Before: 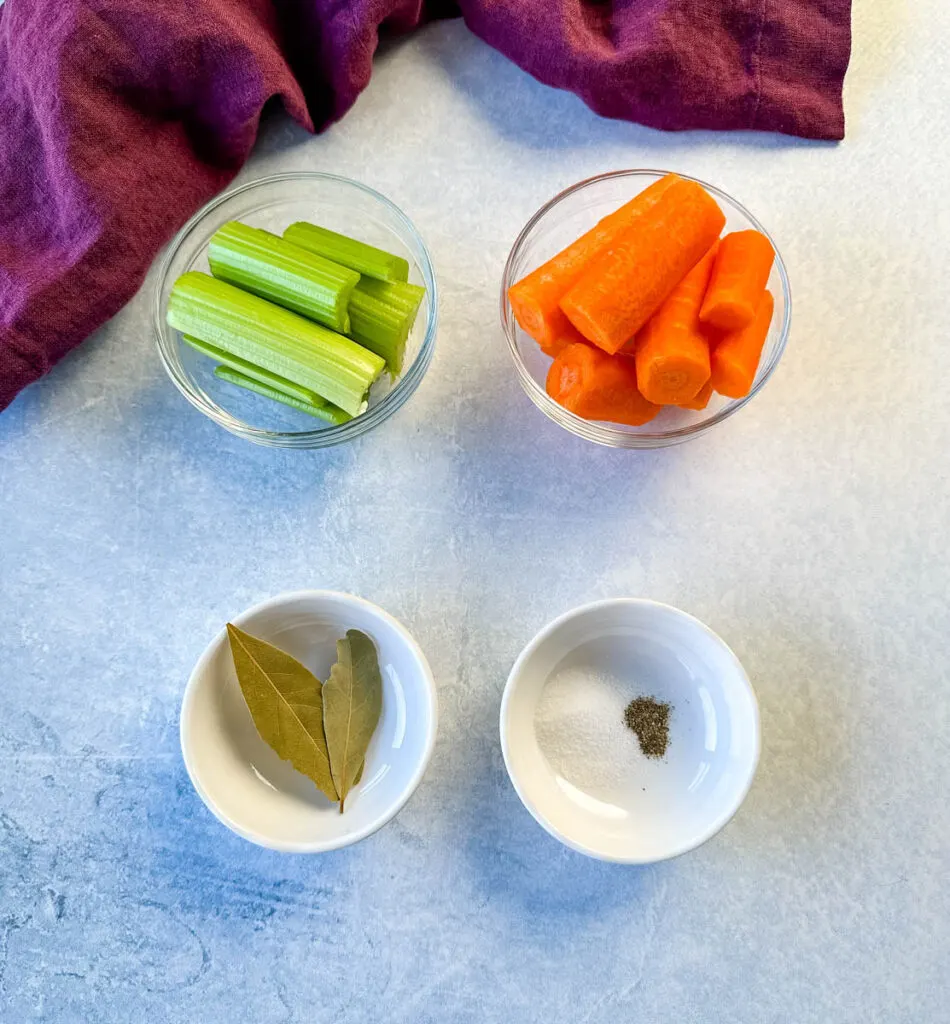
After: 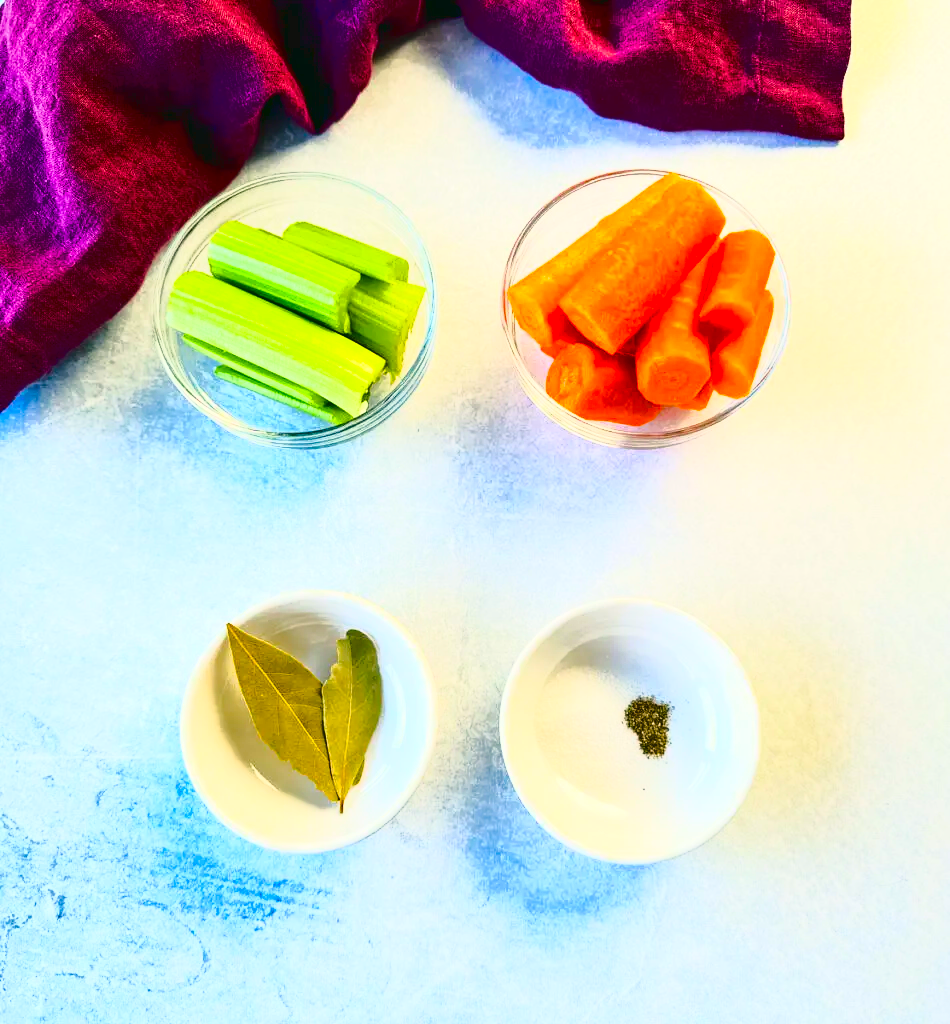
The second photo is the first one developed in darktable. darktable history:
contrast brightness saturation: contrast 0.23, brightness 0.102, saturation 0.295
color balance rgb: shadows lift › luminance -9.269%, linear chroma grading › global chroma 8.07%, perceptual saturation grading › global saturation 46.21%, perceptual saturation grading › highlights -50.51%, perceptual saturation grading › shadows 30.846%
tone curve: curves: ch0 [(0, 0.039) (0.194, 0.159) (0.469, 0.544) (0.693, 0.77) (0.751, 0.871) (1, 1)]; ch1 [(0, 0) (0.508, 0.506) (0.547, 0.563) (0.592, 0.631) (0.715, 0.706) (1, 1)]; ch2 [(0, 0) (0.243, 0.175) (0.362, 0.301) (0.492, 0.515) (0.544, 0.557) (0.595, 0.612) (0.631, 0.641) (1, 1)], color space Lab, linked channels, preserve colors none
color correction: highlights a* -0.359, highlights b* 9.44, shadows a* -8.95, shadows b* 0.418
